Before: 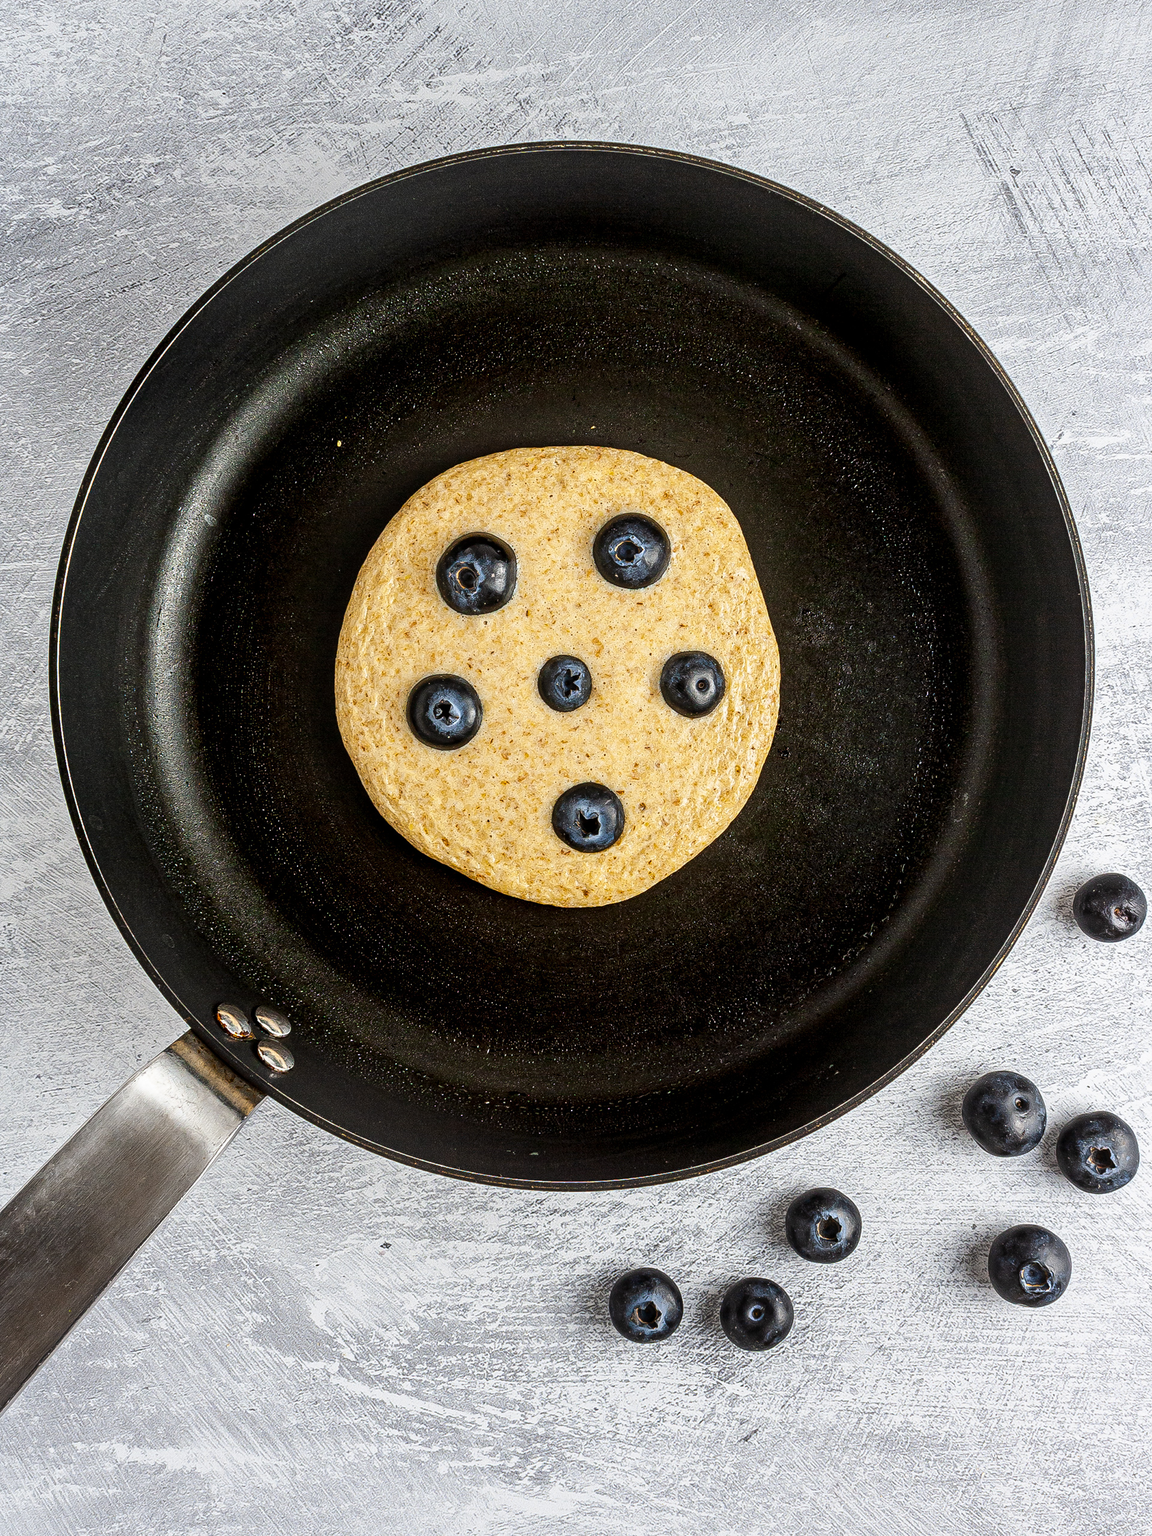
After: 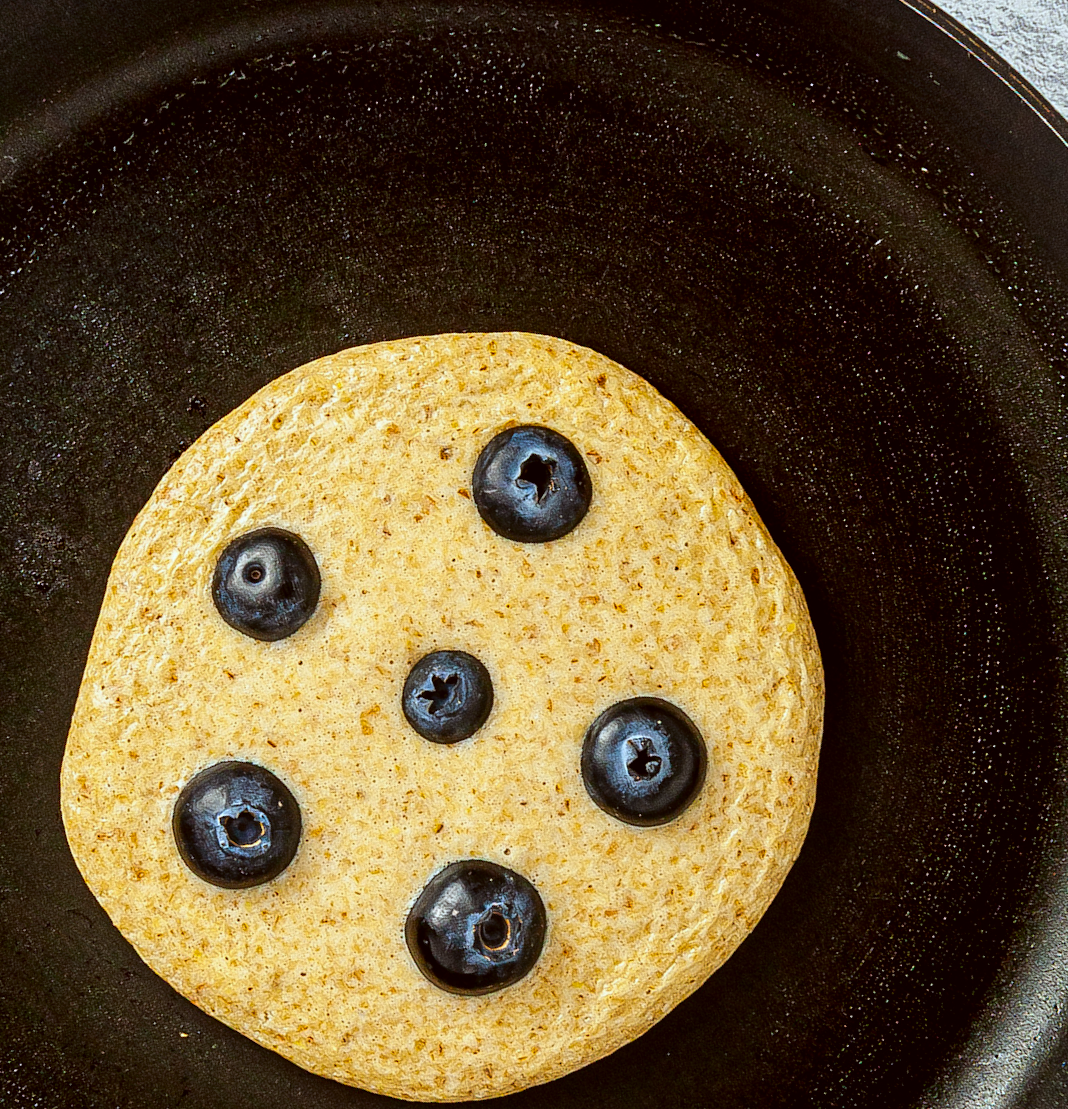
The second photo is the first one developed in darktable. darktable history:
crop and rotate: angle 148.32°, left 9.158%, top 15.68%, right 4.508%, bottom 17.108%
contrast brightness saturation: saturation 0.176
color correction: highlights a* -4.87, highlights b* -4.07, shadows a* 4.06, shadows b* 4.47
